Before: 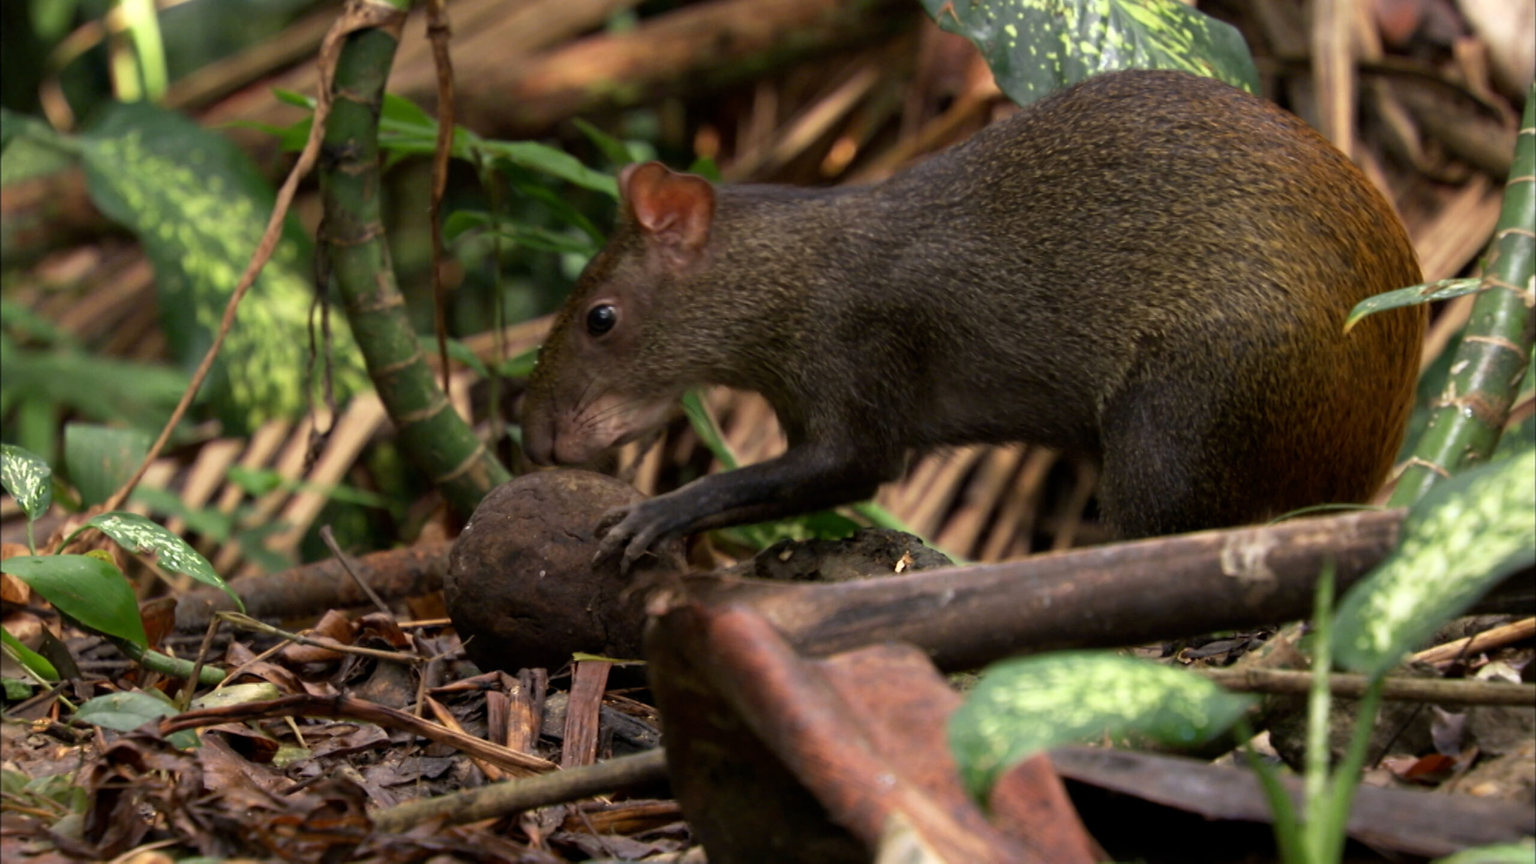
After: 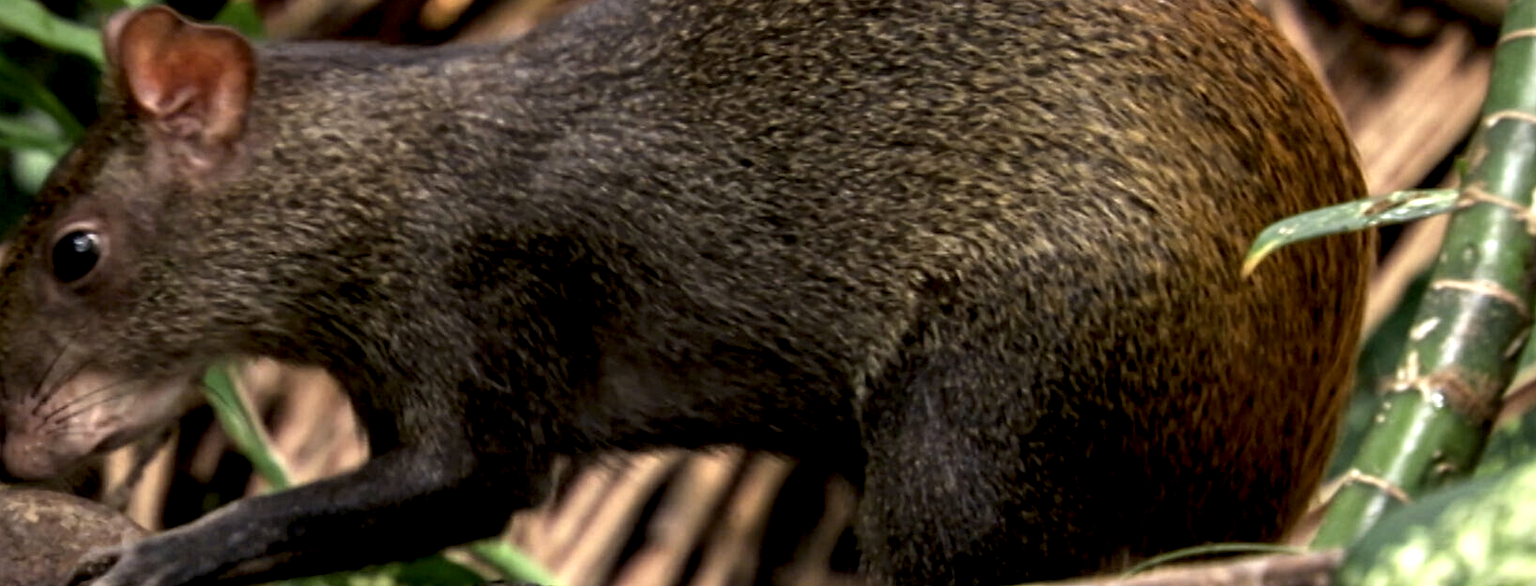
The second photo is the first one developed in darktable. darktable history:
crop: left 36.005%, top 18.293%, right 0.31%, bottom 38.444%
local contrast: highlights 19%, detail 186%
